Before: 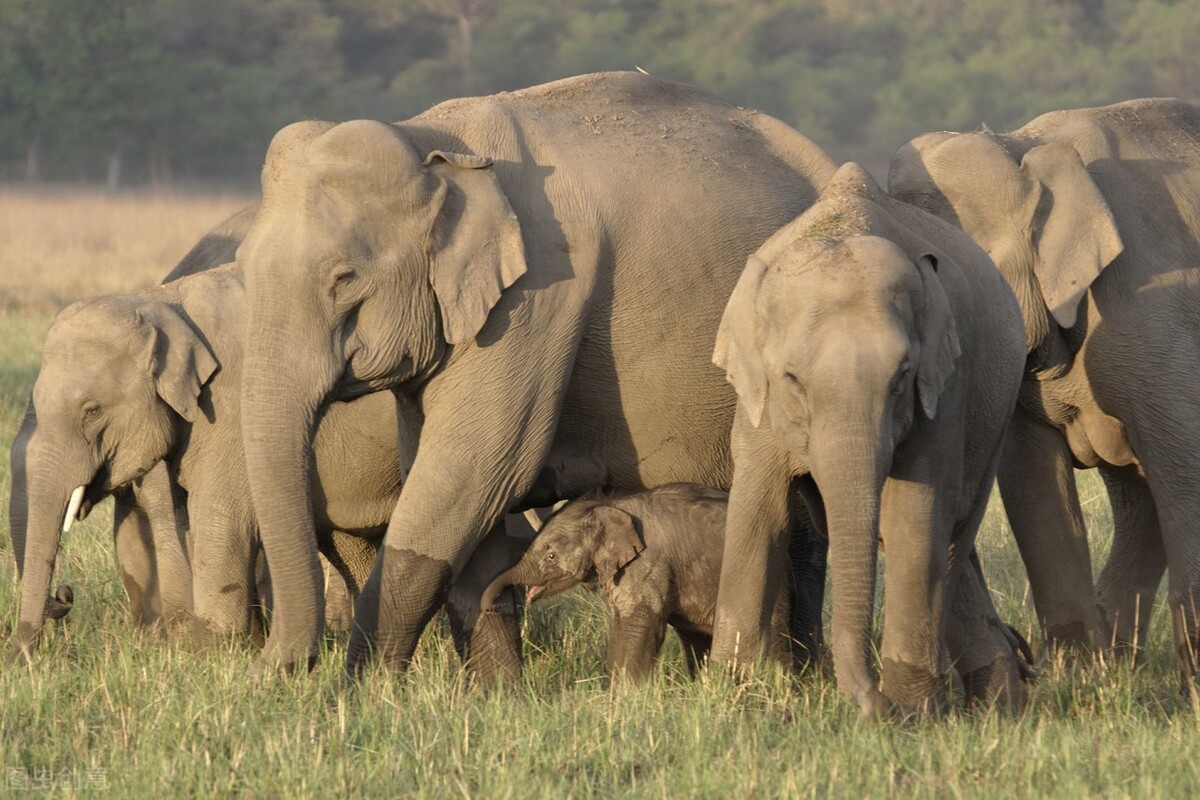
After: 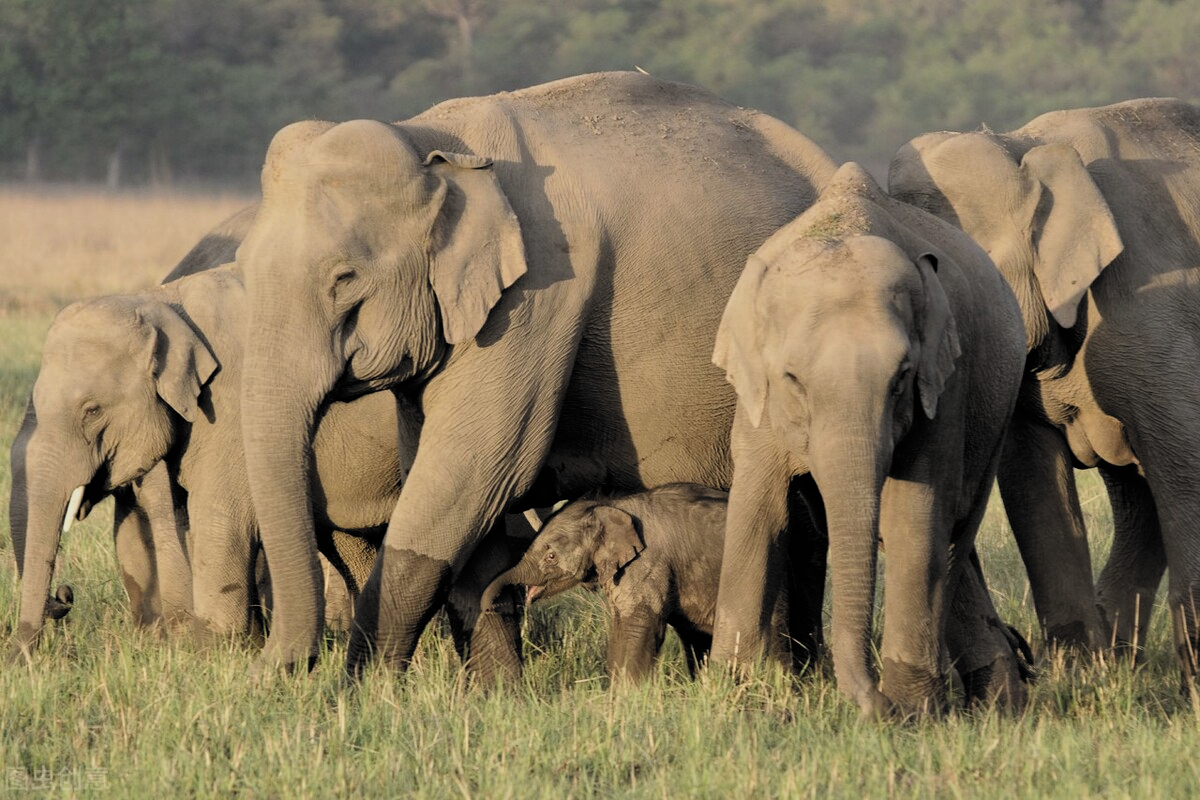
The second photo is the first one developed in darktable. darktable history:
filmic rgb: black relative exposure -5.02 EV, white relative exposure 3.97 EV, threshold 3.01 EV, hardness 2.88, contrast 1.193, highlights saturation mix -30.78%, color science v6 (2022), iterations of high-quality reconstruction 10, enable highlight reconstruction true
